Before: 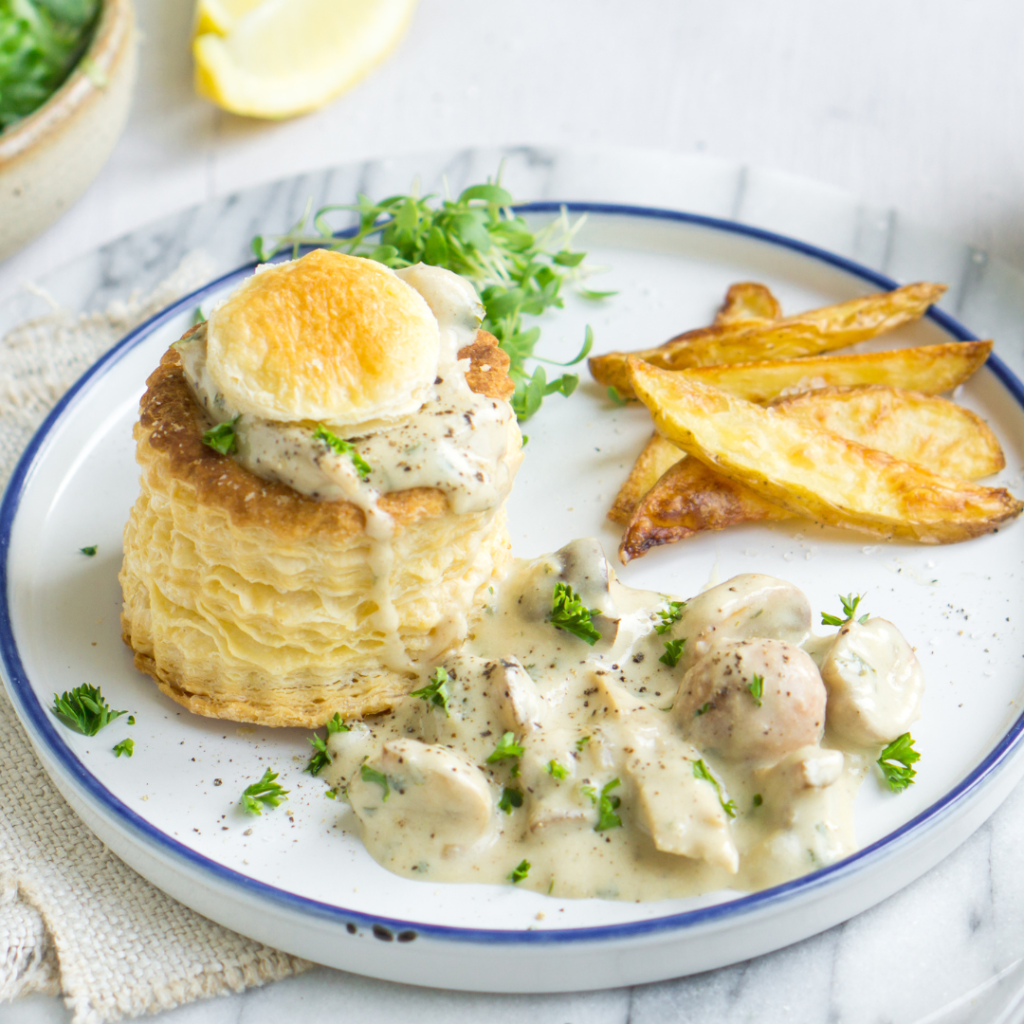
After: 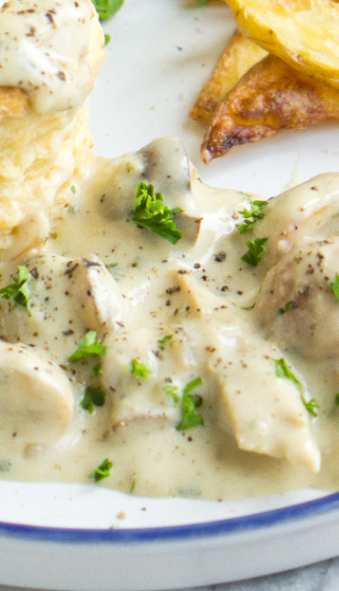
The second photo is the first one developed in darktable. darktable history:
grain: coarseness 0.09 ISO, strength 10%
crop: left 40.878%, top 39.176%, right 25.993%, bottom 3.081%
